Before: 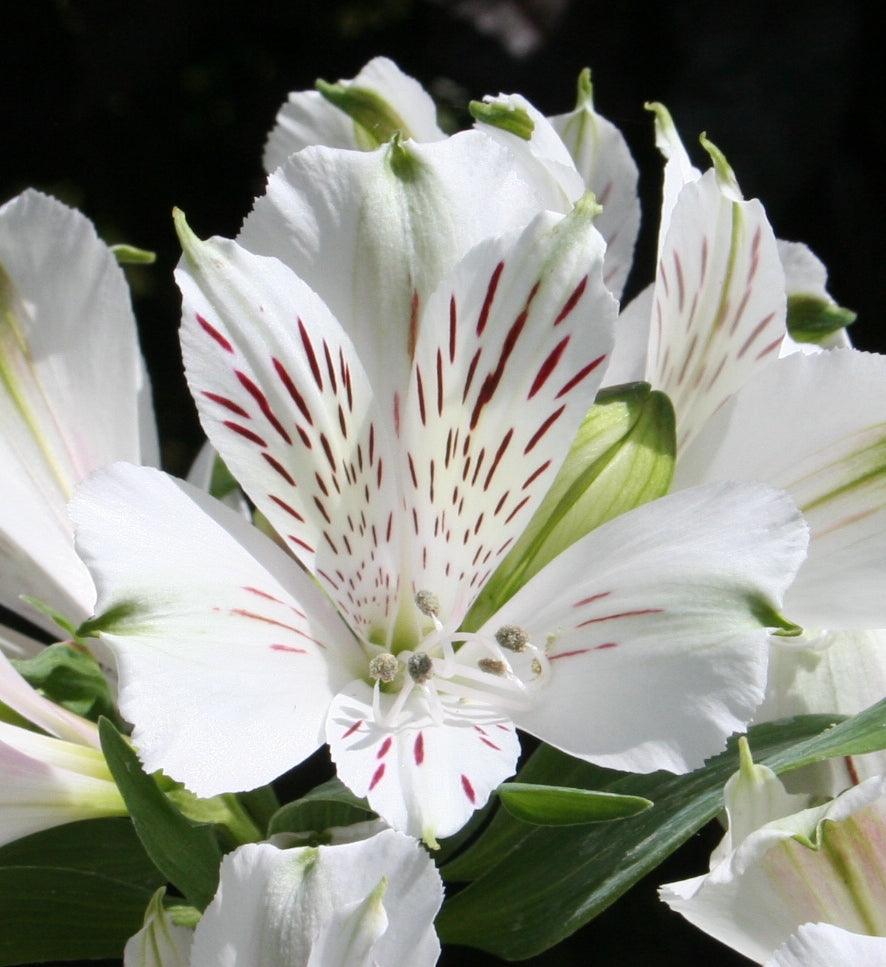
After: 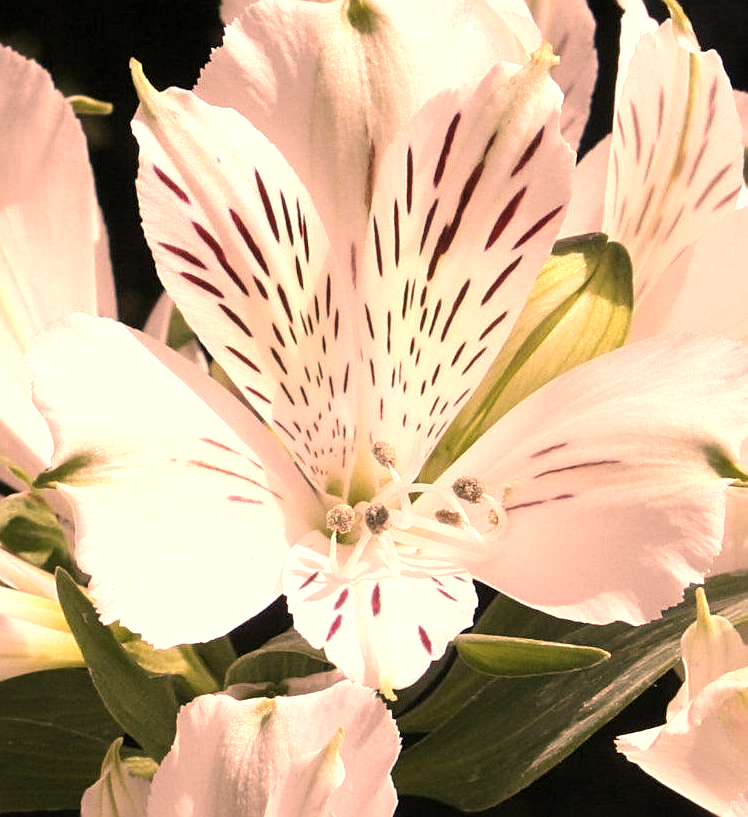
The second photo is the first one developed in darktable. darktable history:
sharpen: on, module defaults
crop and rotate: left 4.886%, top 15.454%, right 10.649%
exposure: exposure 0.607 EV, compensate exposure bias true, compensate highlight preservation false
color correction: highlights a* 39.66, highlights b* 39.83, saturation 0.692
